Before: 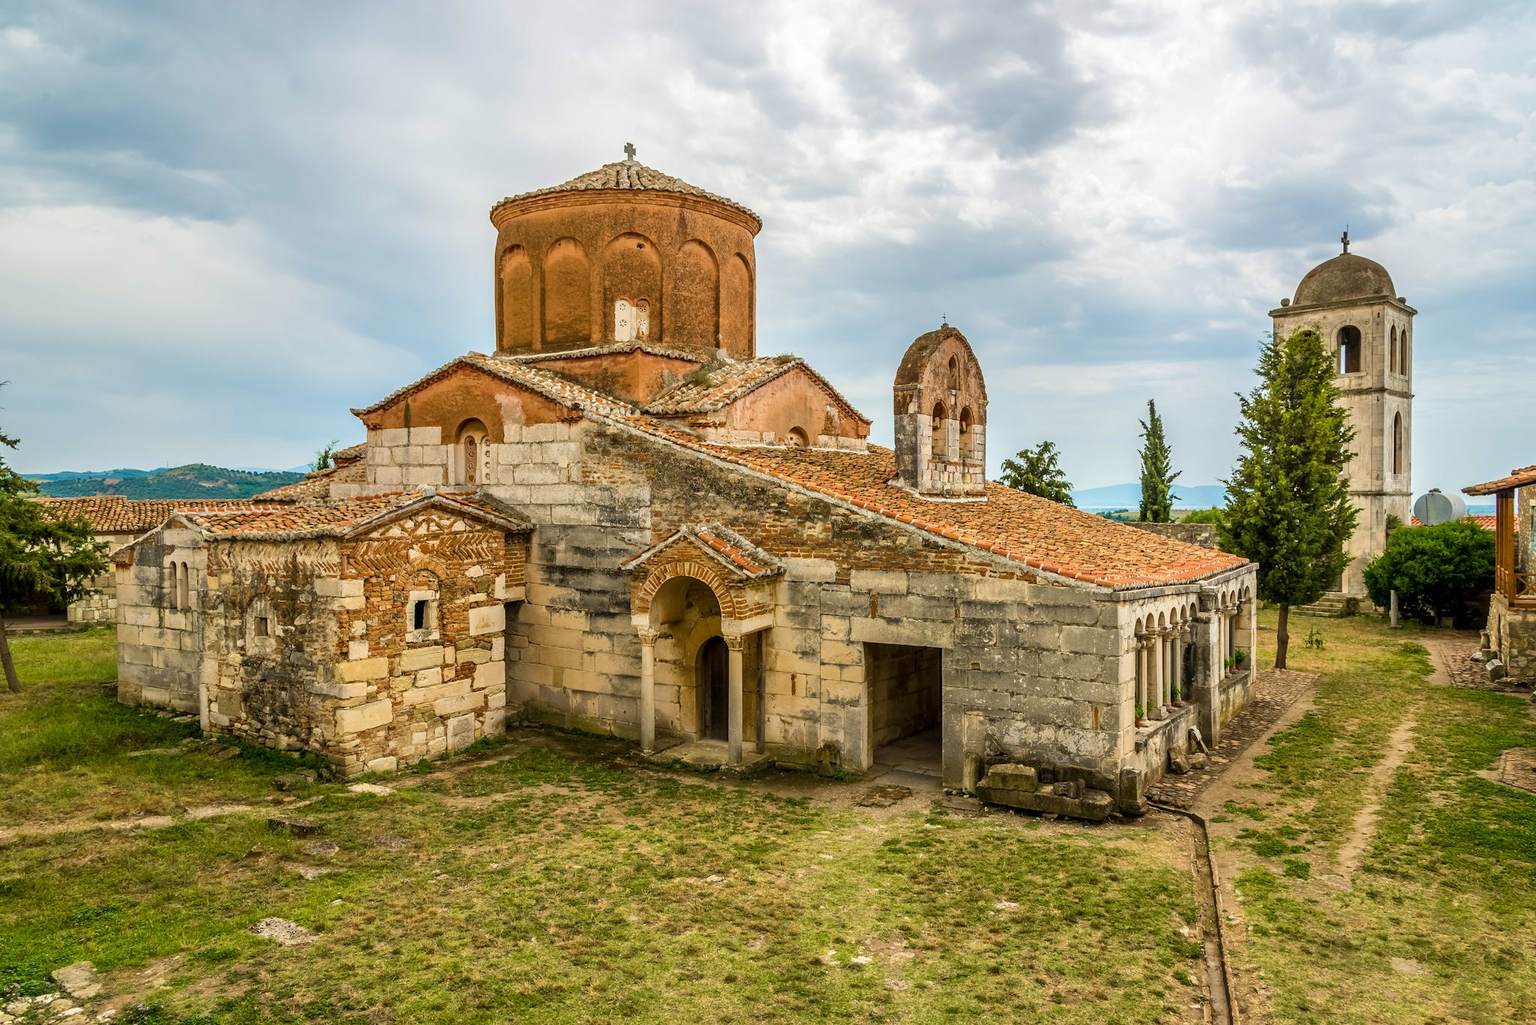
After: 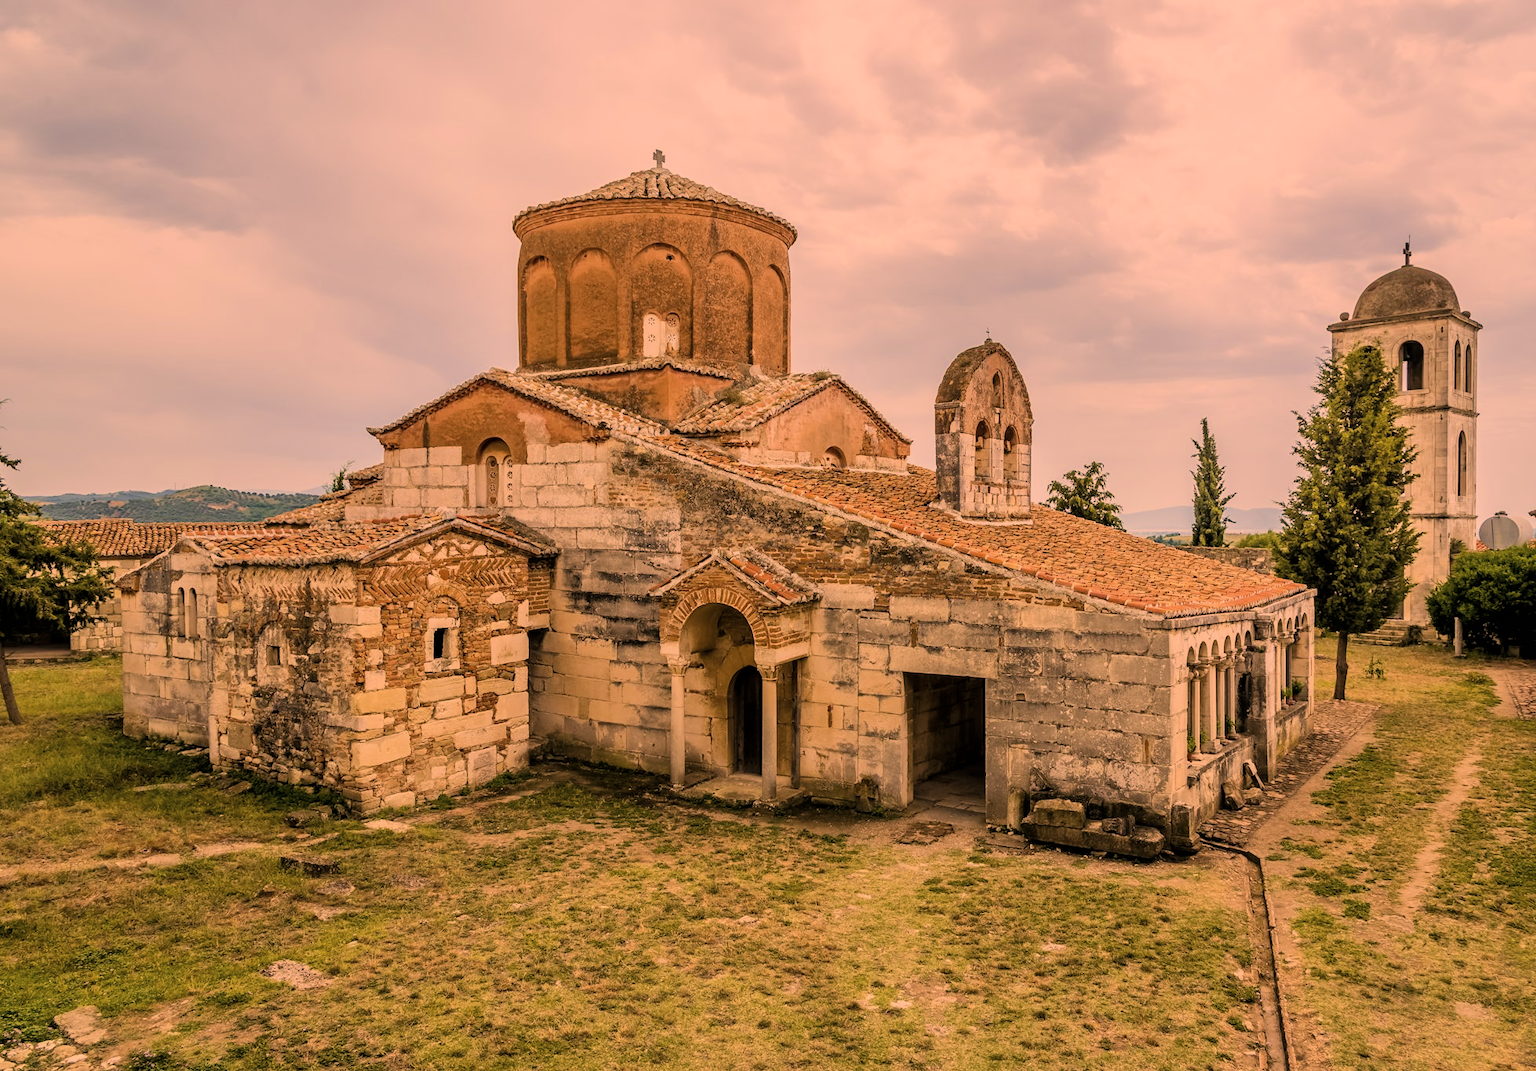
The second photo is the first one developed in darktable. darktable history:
exposure: exposure 0.081 EV, compensate highlight preservation false
color correction: highlights a* 39.75, highlights b* 39.97, saturation 0.691
crop: right 4.37%, bottom 0.032%
filmic rgb: black relative exposure -7.65 EV, white relative exposure 4.56 EV, hardness 3.61, color science v6 (2022)
